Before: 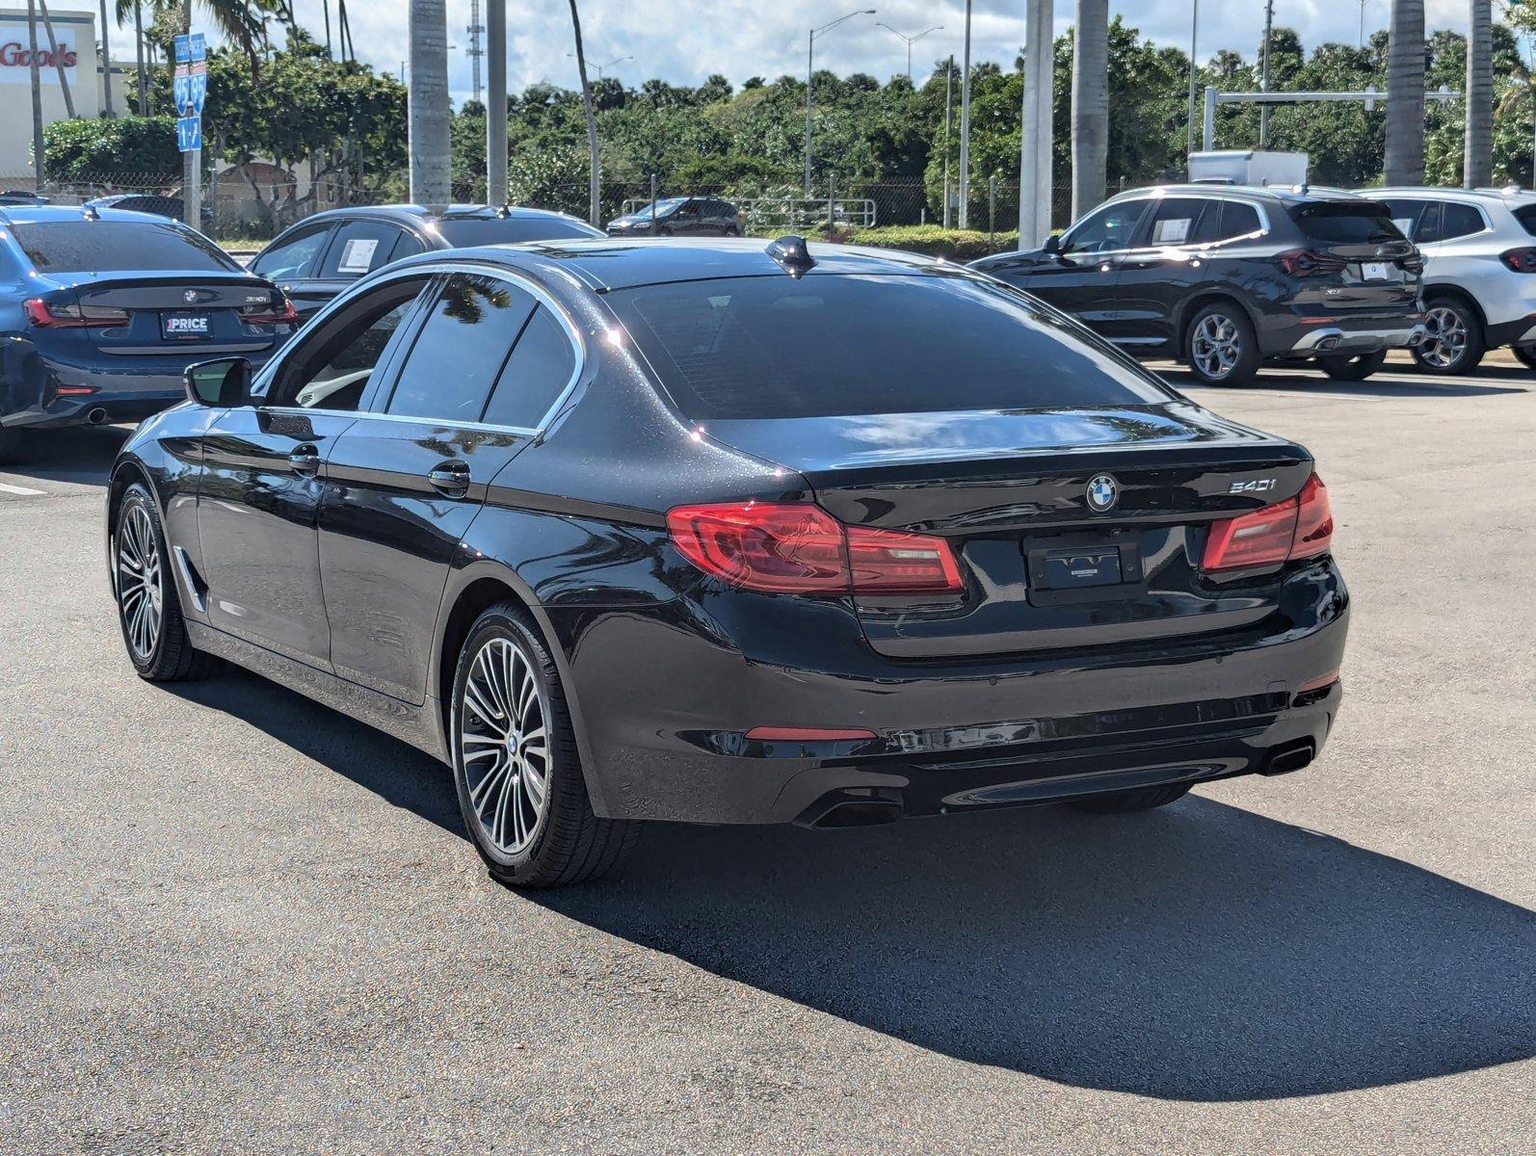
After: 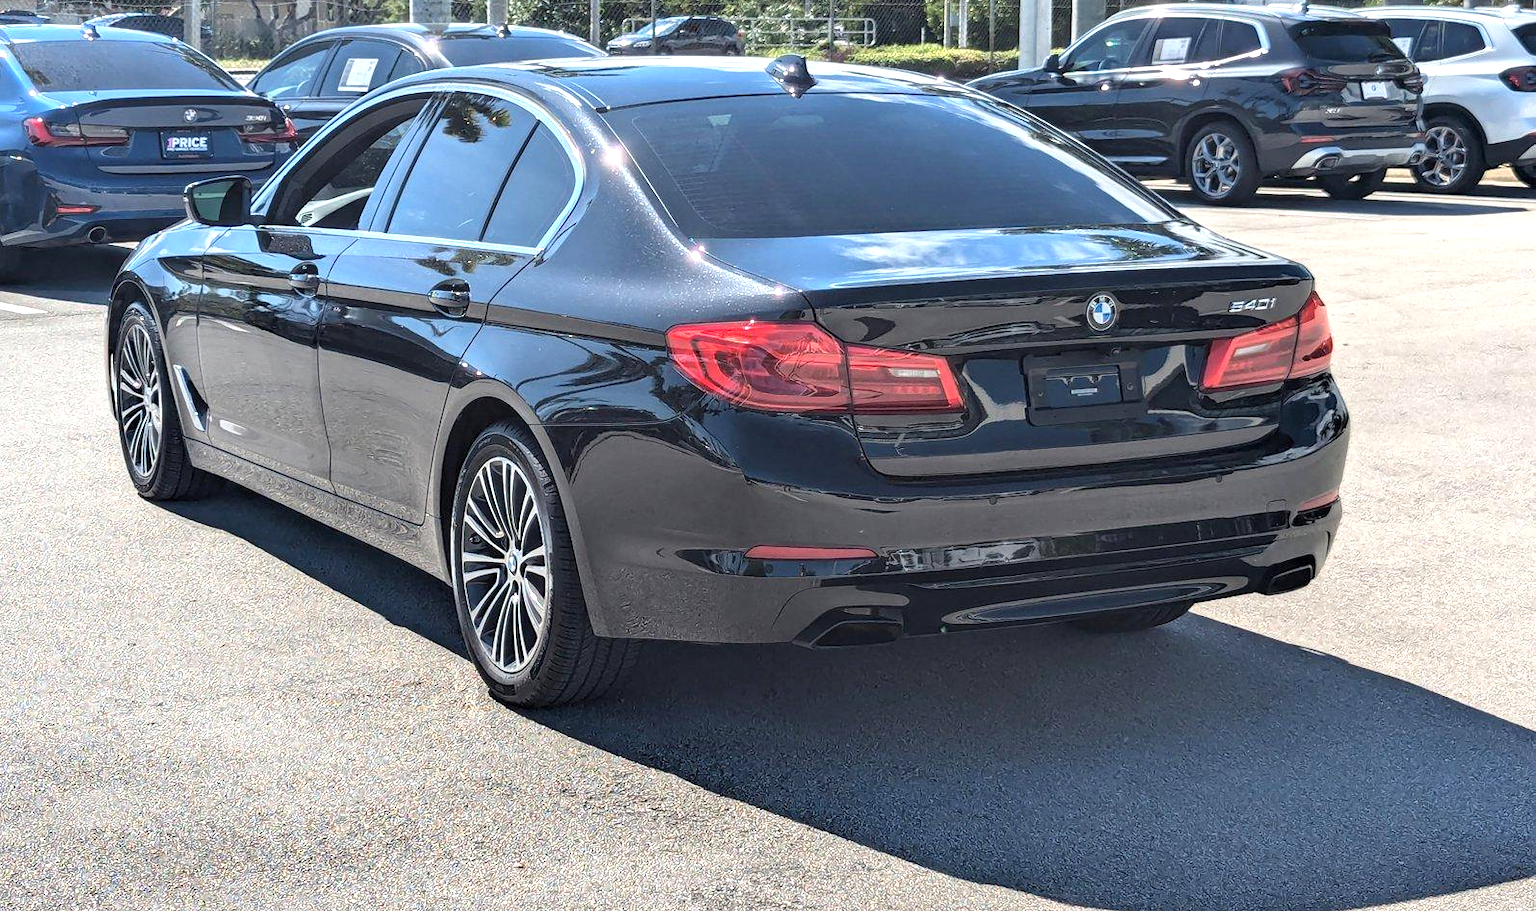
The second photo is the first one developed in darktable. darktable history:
tone equalizer: edges refinement/feathering 500, mask exposure compensation -1.57 EV, preserve details no
exposure: black level correction 0, exposure 0.69 EV, compensate highlight preservation false
crop and rotate: top 15.722%, bottom 5.42%
